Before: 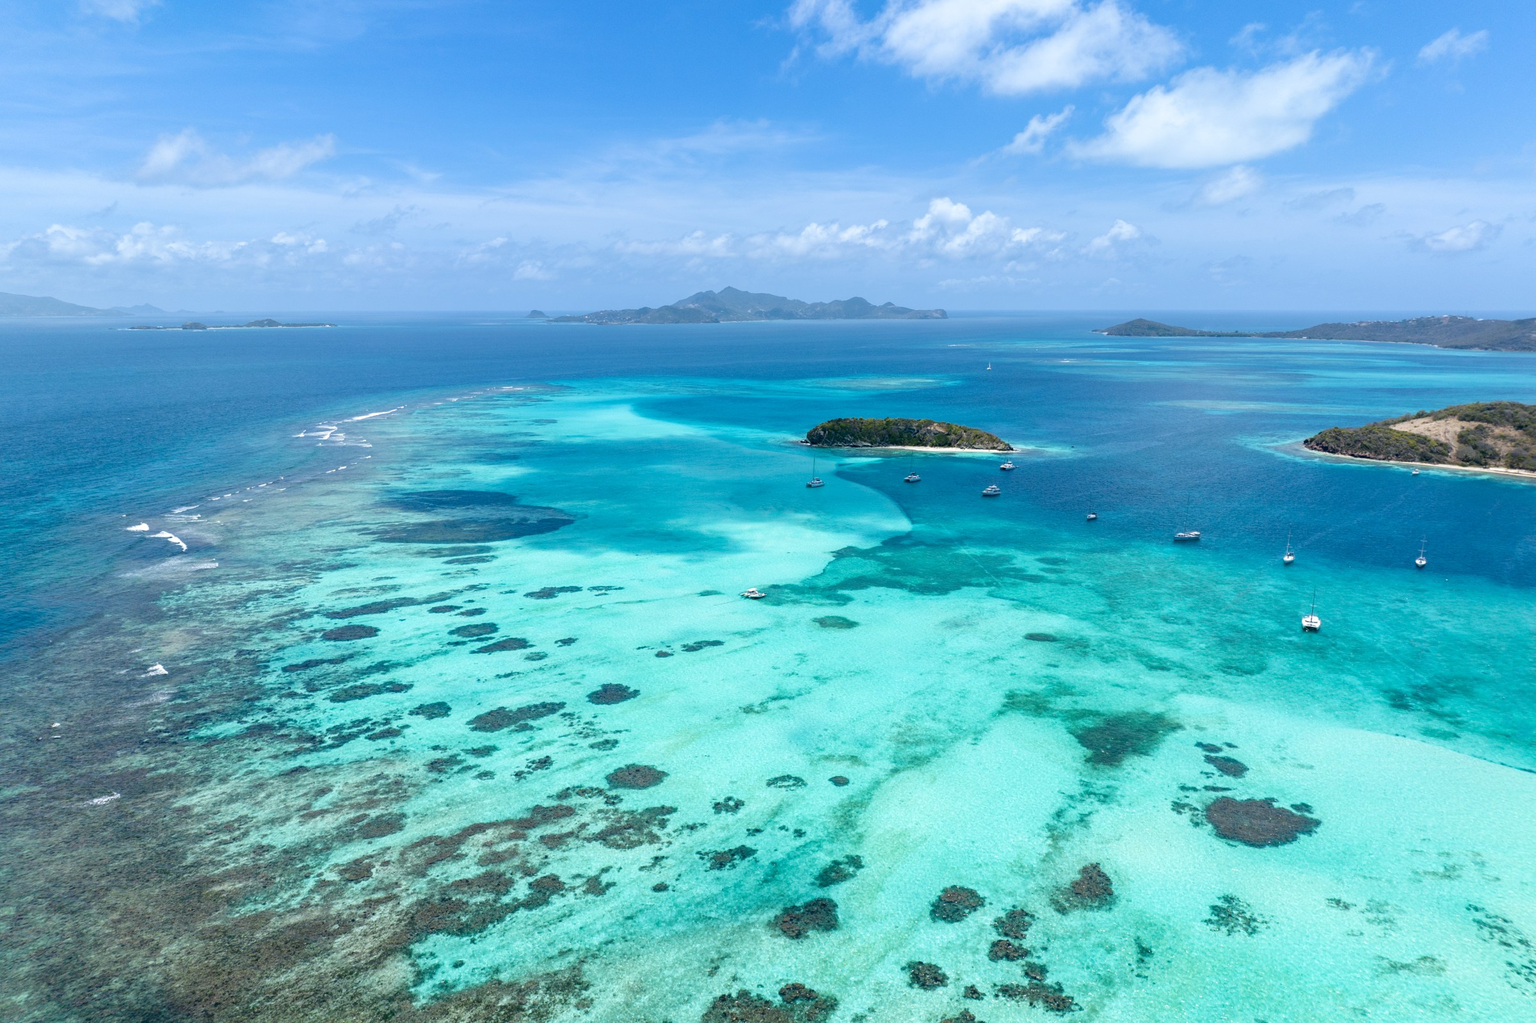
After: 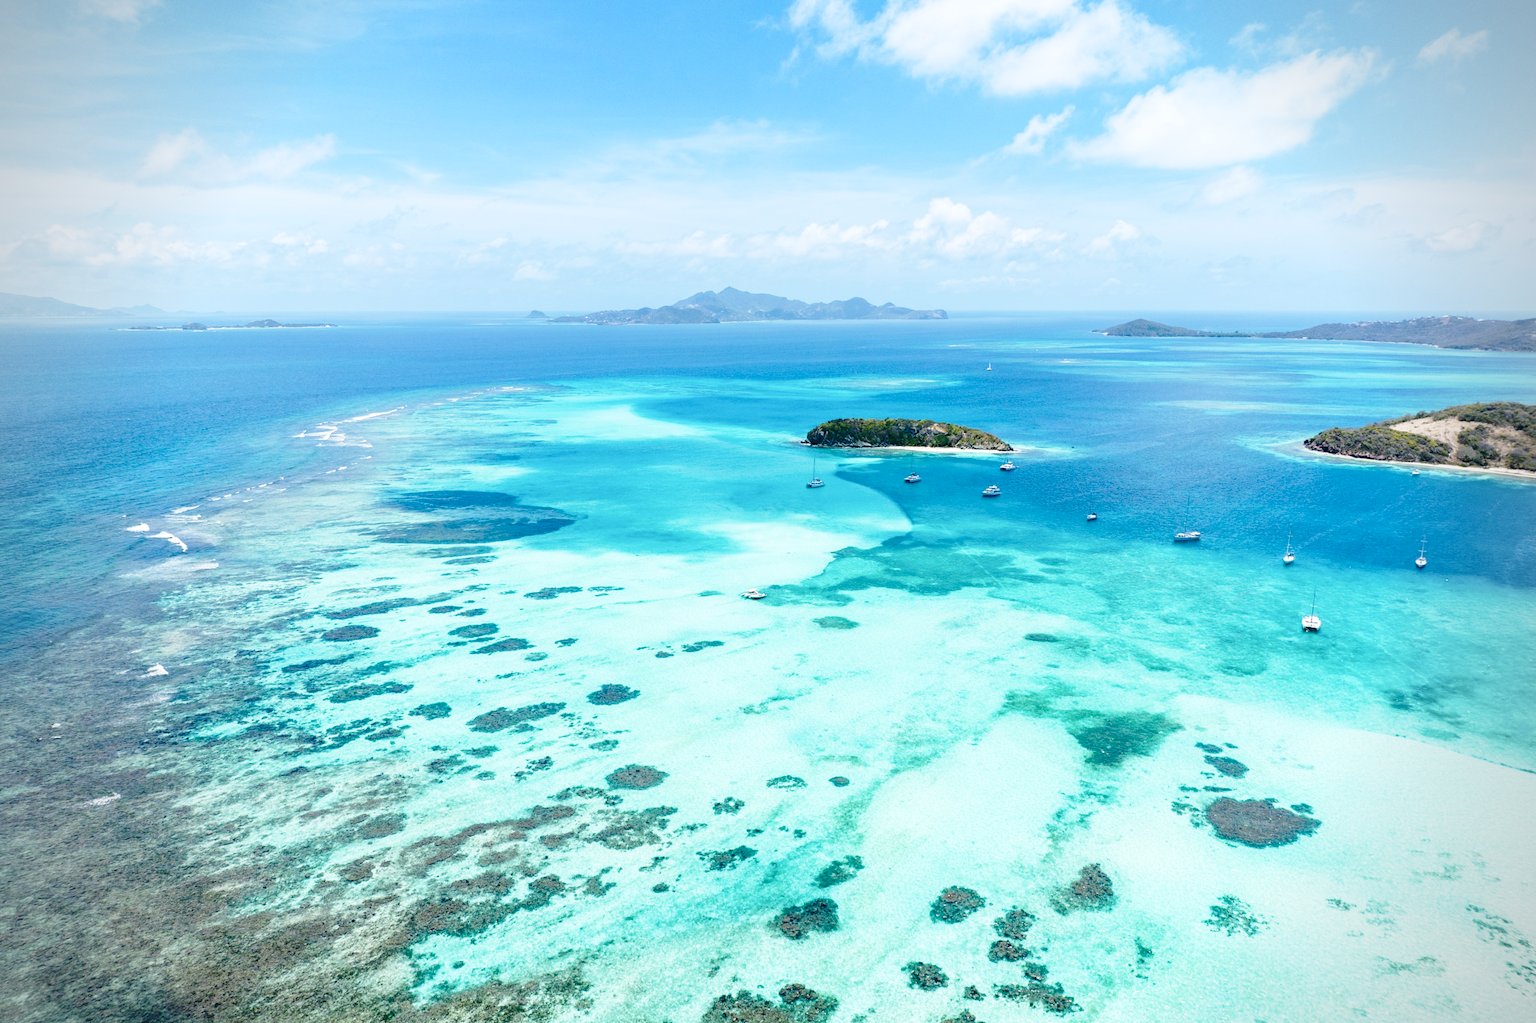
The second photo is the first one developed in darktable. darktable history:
vignetting: on, module defaults
base curve: curves: ch0 [(0, 0) (0.028, 0.03) (0.121, 0.232) (0.46, 0.748) (0.859, 0.968) (1, 1)], preserve colors none
